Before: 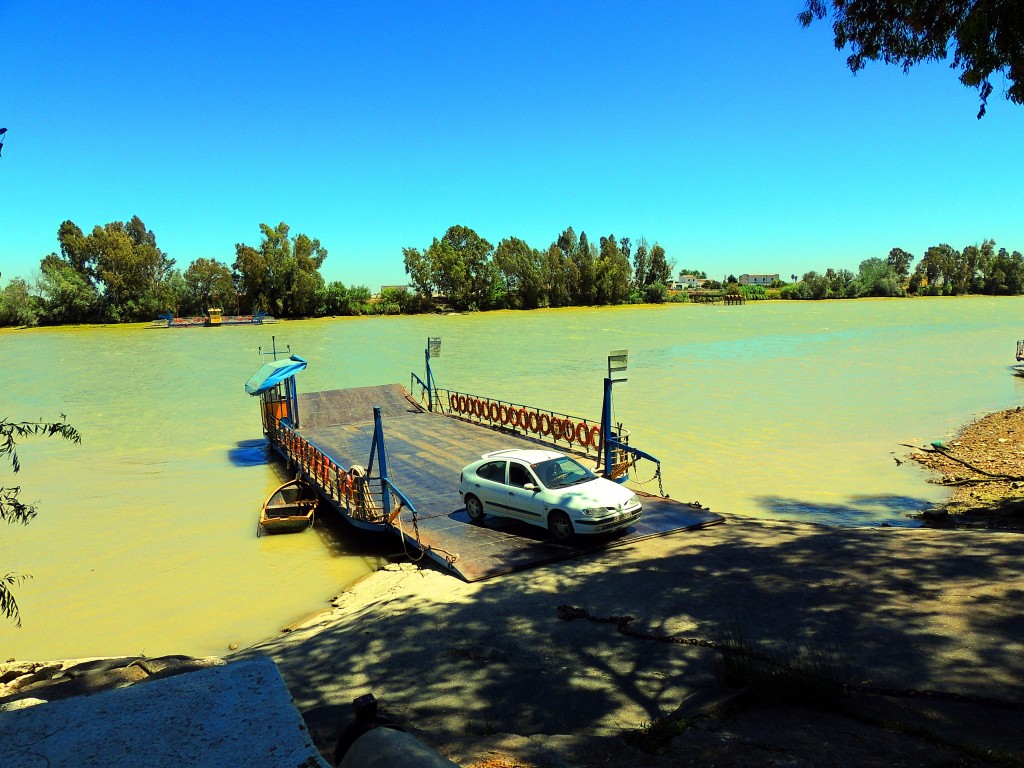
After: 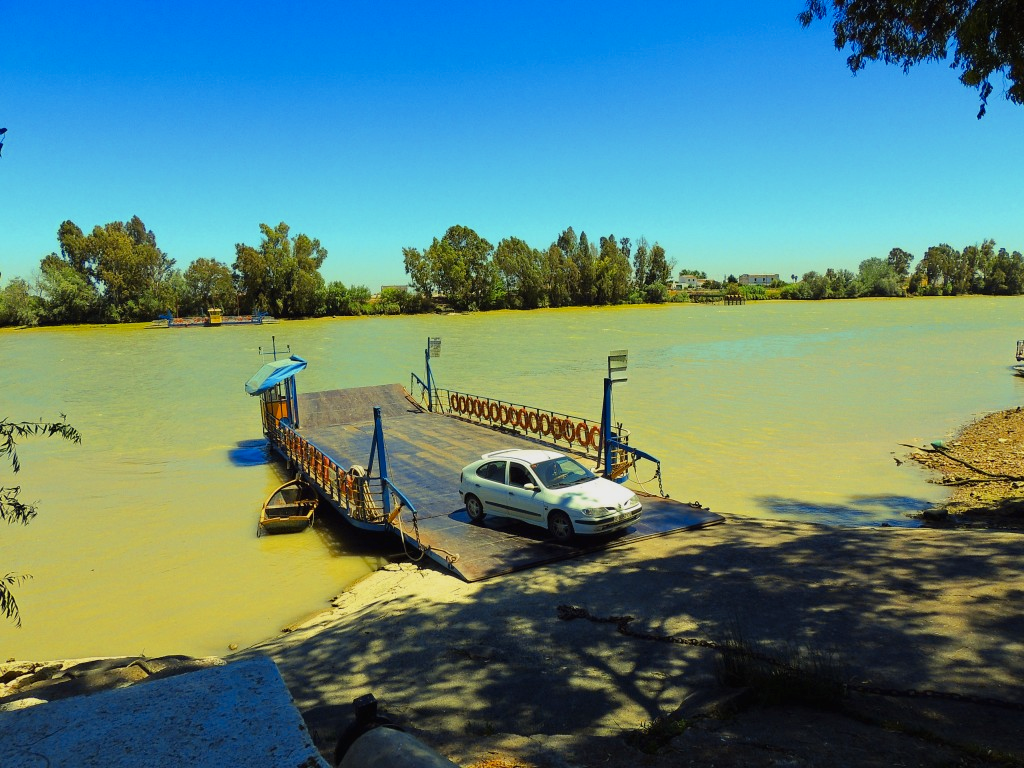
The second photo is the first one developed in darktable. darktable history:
tone equalizer: -8 EV 0.25 EV, -7 EV 0.417 EV, -6 EV 0.417 EV, -5 EV 0.25 EV, -3 EV -0.25 EV, -2 EV -0.417 EV, -1 EV -0.417 EV, +0 EV -0.25 EV, edges refinement/feathering 500, mask exposure compensation -1.57 EV, preserve details guided filter
color contrast: green-magenta contrast 0.8, blue-yellow contrast 1.1, unbound 0
exposure: black level correction -0.001, exposure 0.08 EV, compensate highlight preservation false
